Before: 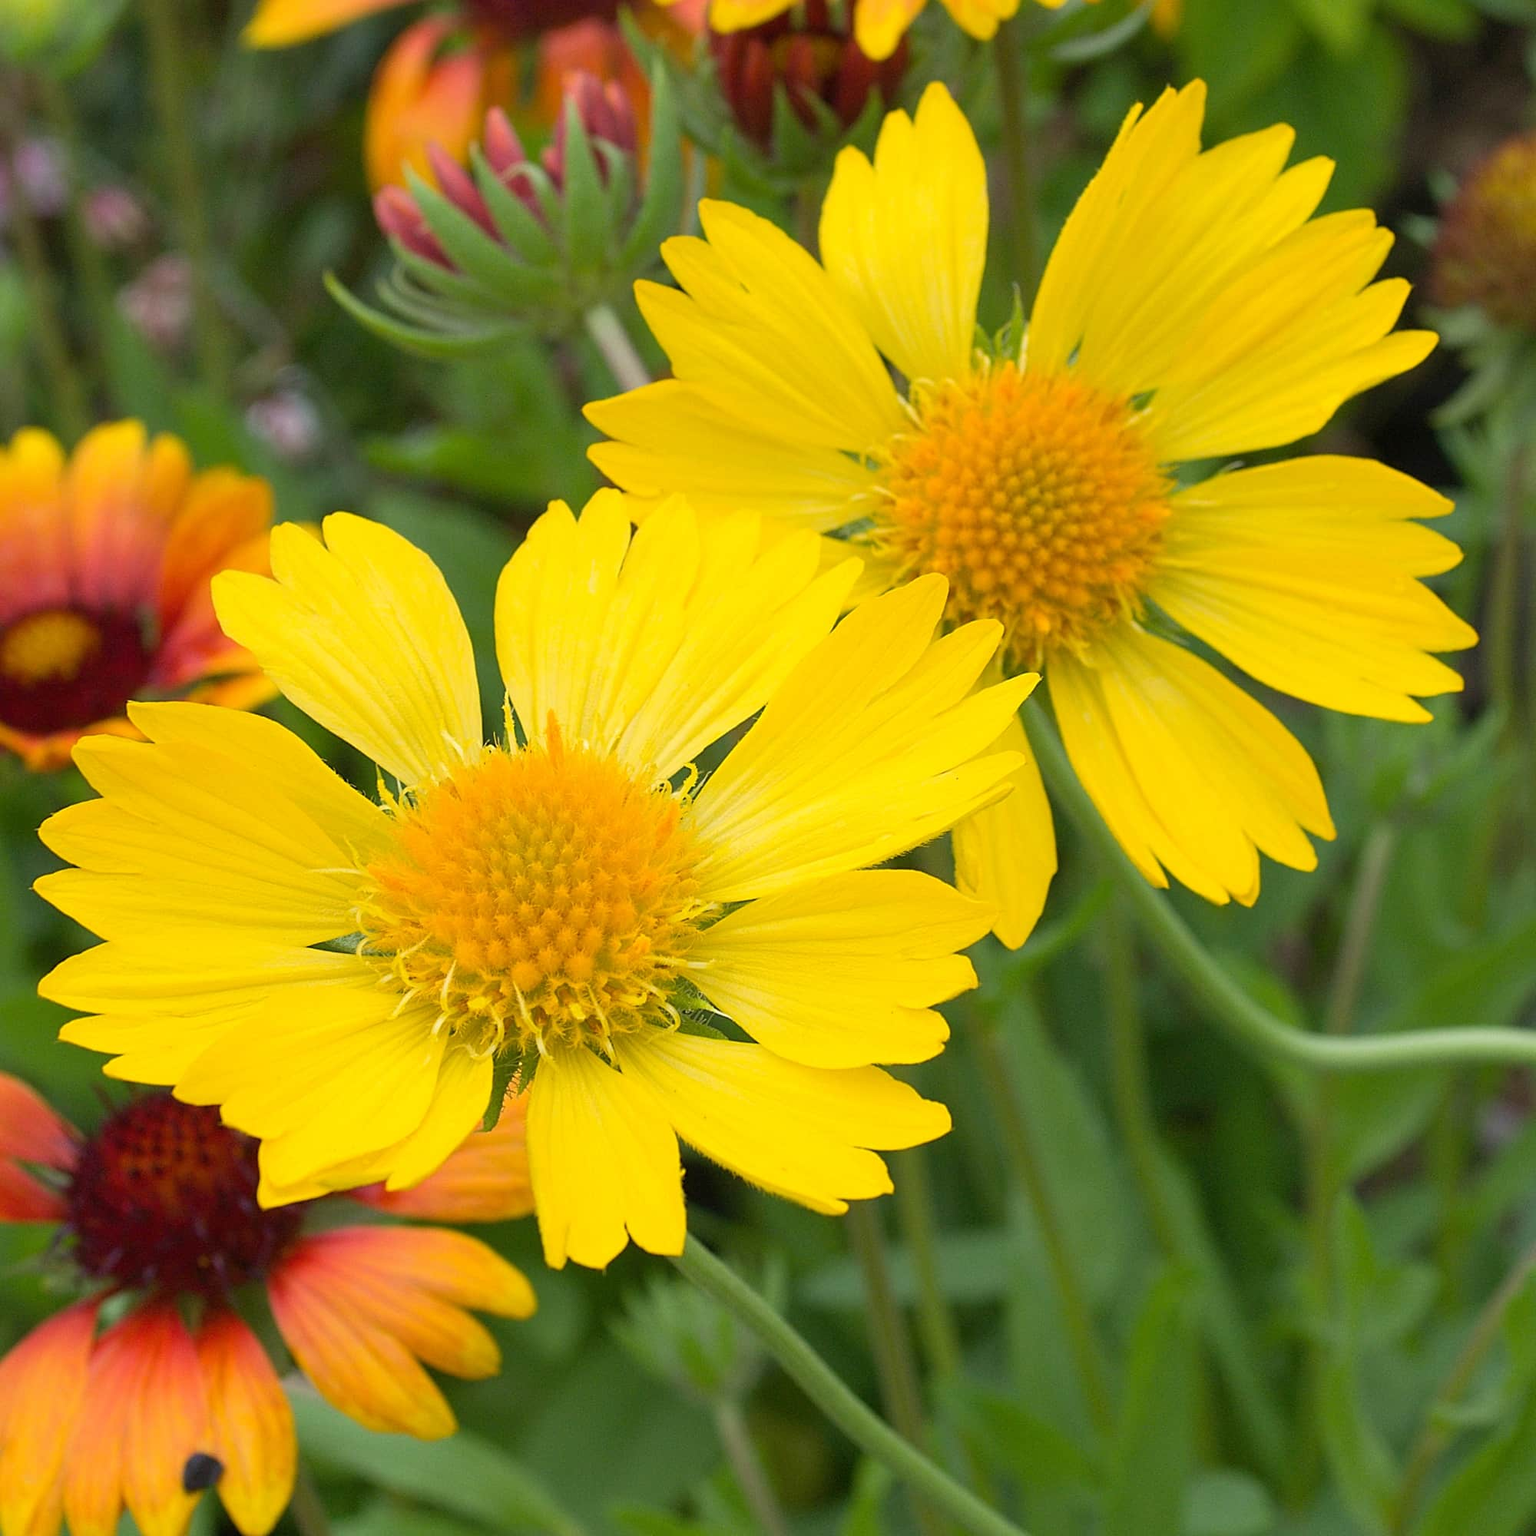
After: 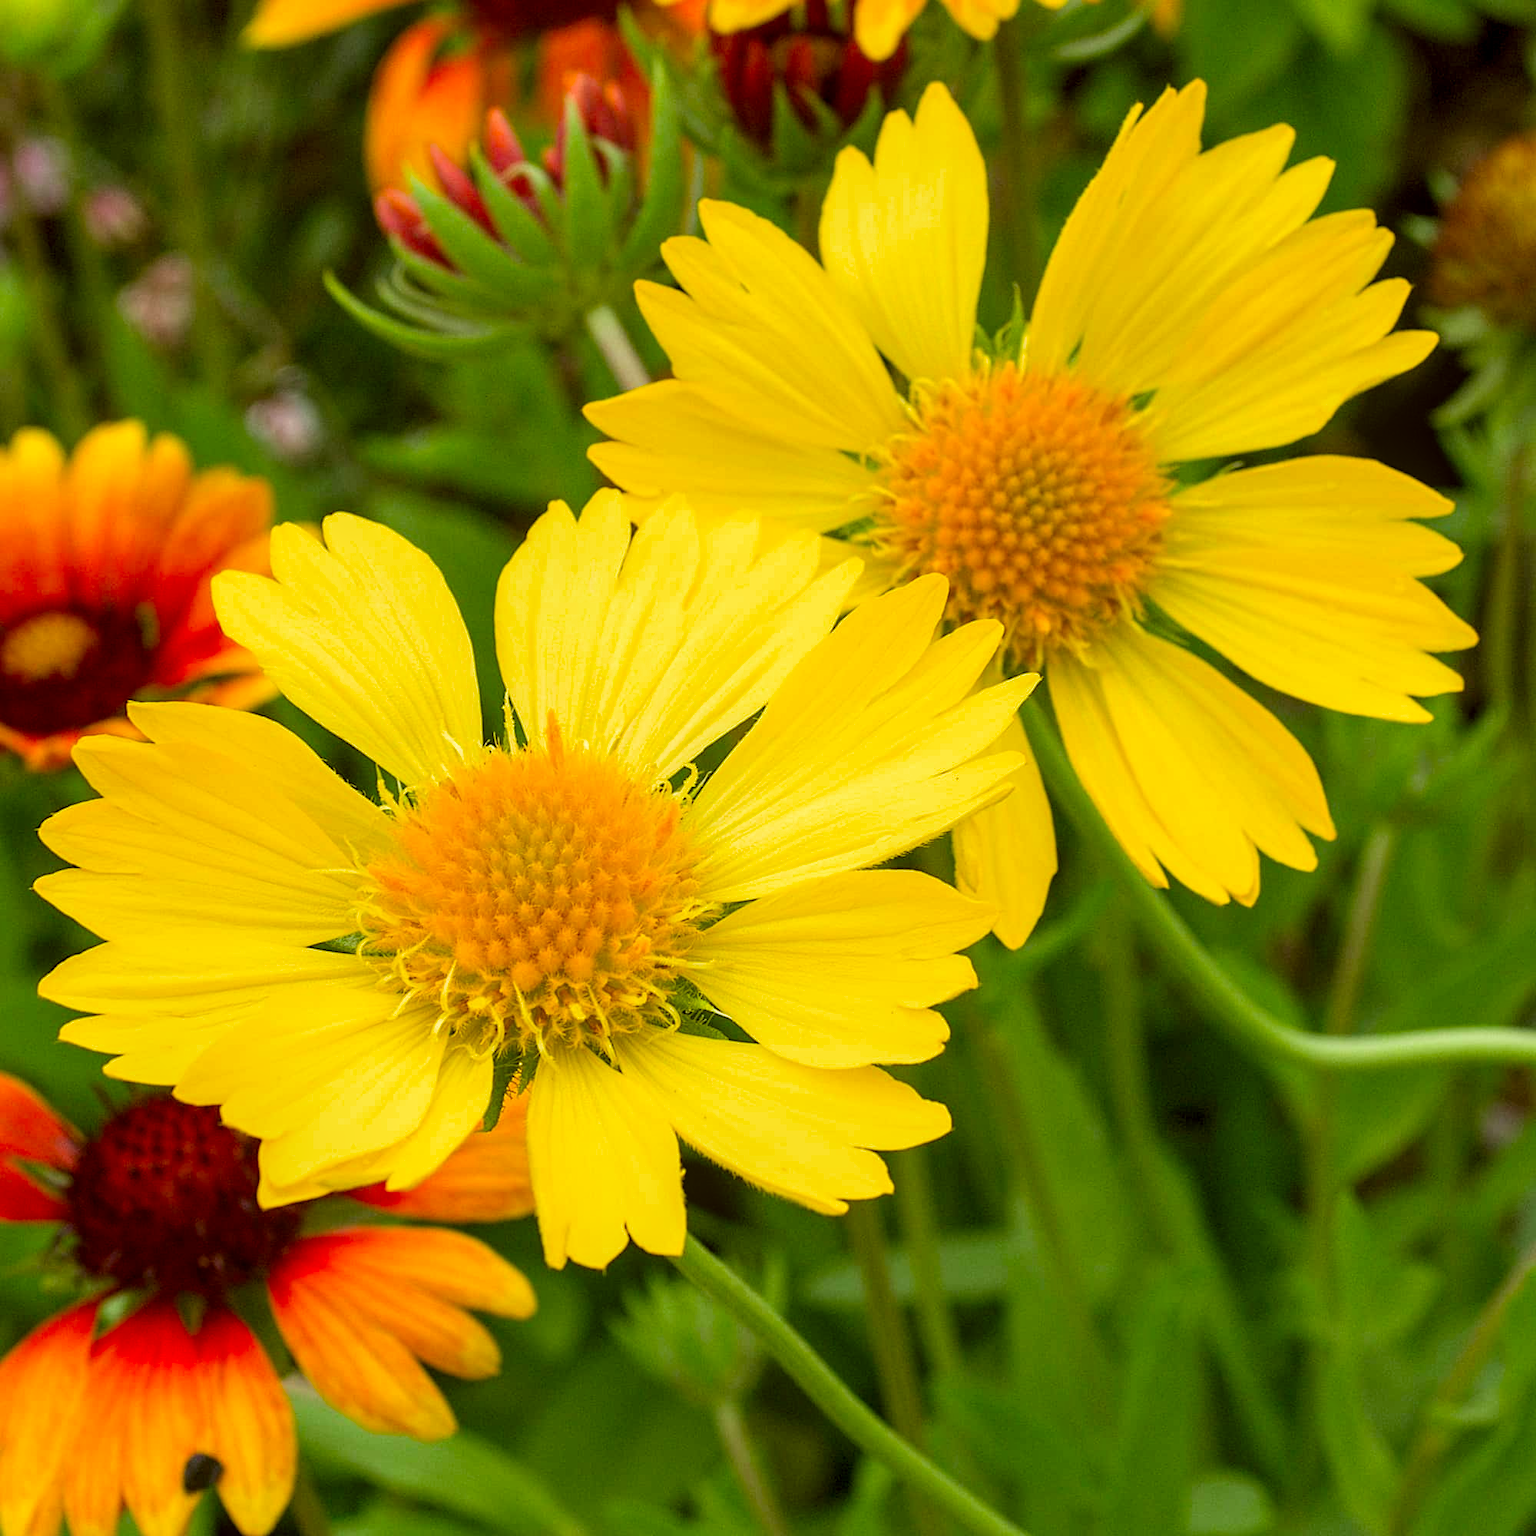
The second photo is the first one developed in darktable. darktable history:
filmic rgb: black relative exposure -11.96 EV, white relative exposure 2.8 EV, target black luminance 0%, hardness 7.98, latitude 70.95%, contrast 1.137, highlights saturation mix 10.74%, shadows ↔ highlights balance -0.384%, color science v4 (2020)
color correction: highlights a* -1.58, highlights b* 10.59, shadows a* 0.238, shadows b* 19.36
local contrast: on, module defaults
